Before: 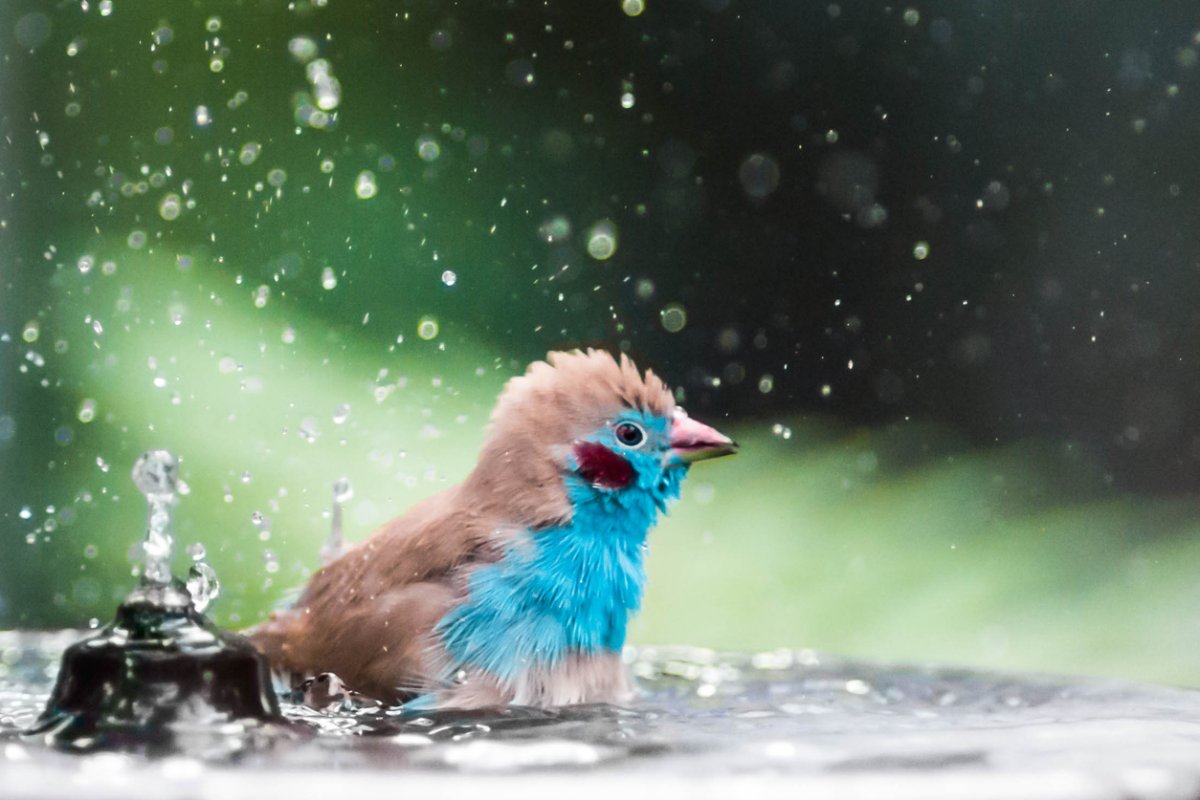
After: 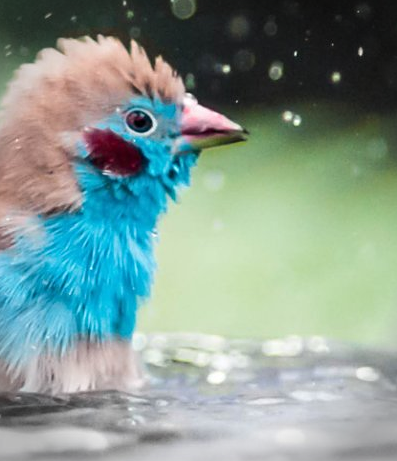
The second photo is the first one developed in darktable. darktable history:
vignetting: fall-off start 88.03%, fall-off radius 24.9%
crop: left 40.878%, top 39.176%, right 25.993%, bottom 3.081%
sharpen: amount 0.2
